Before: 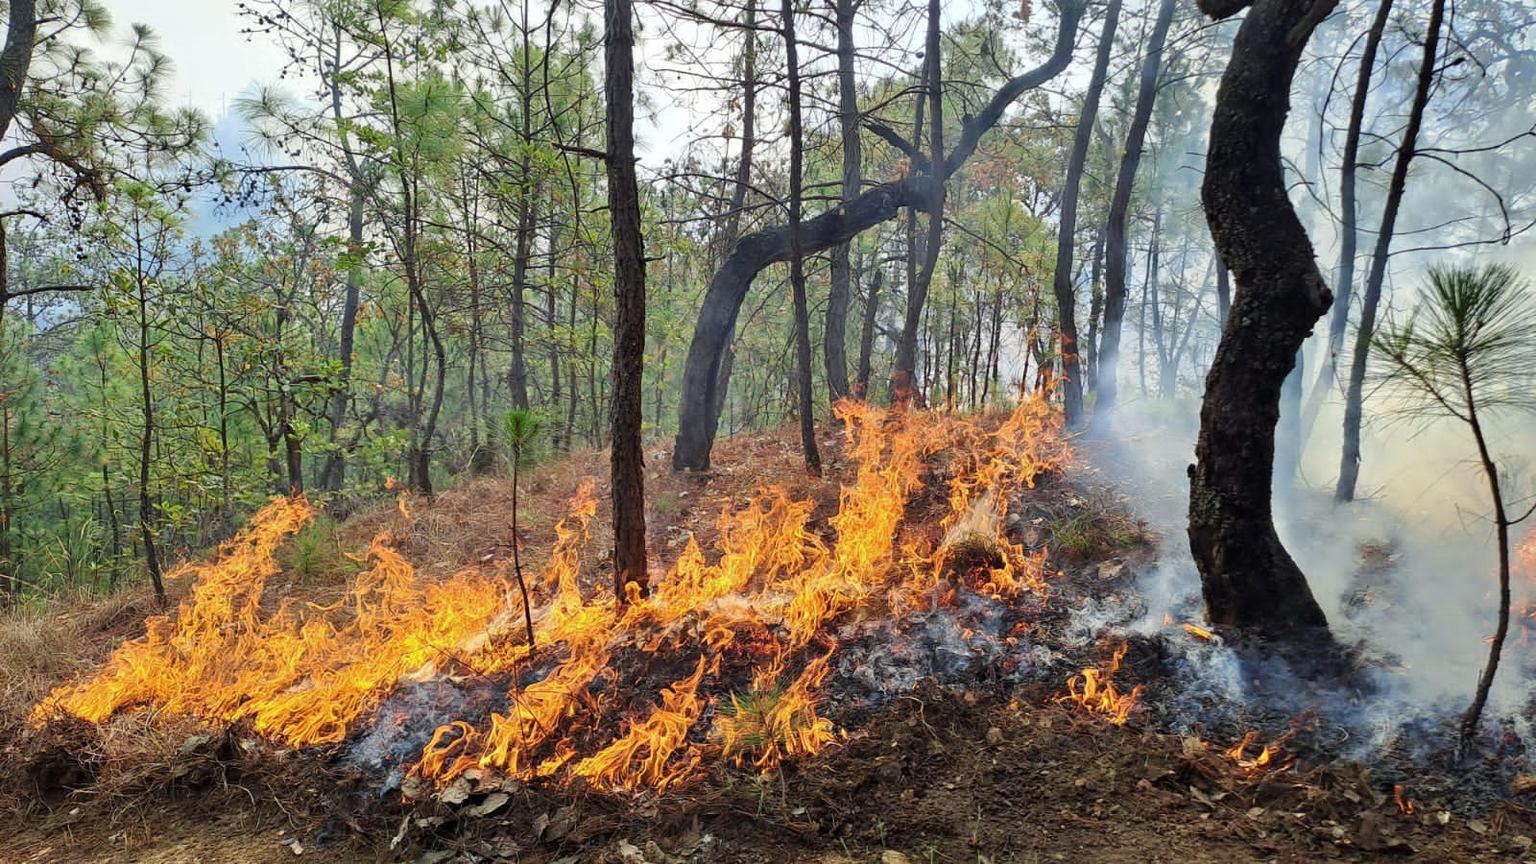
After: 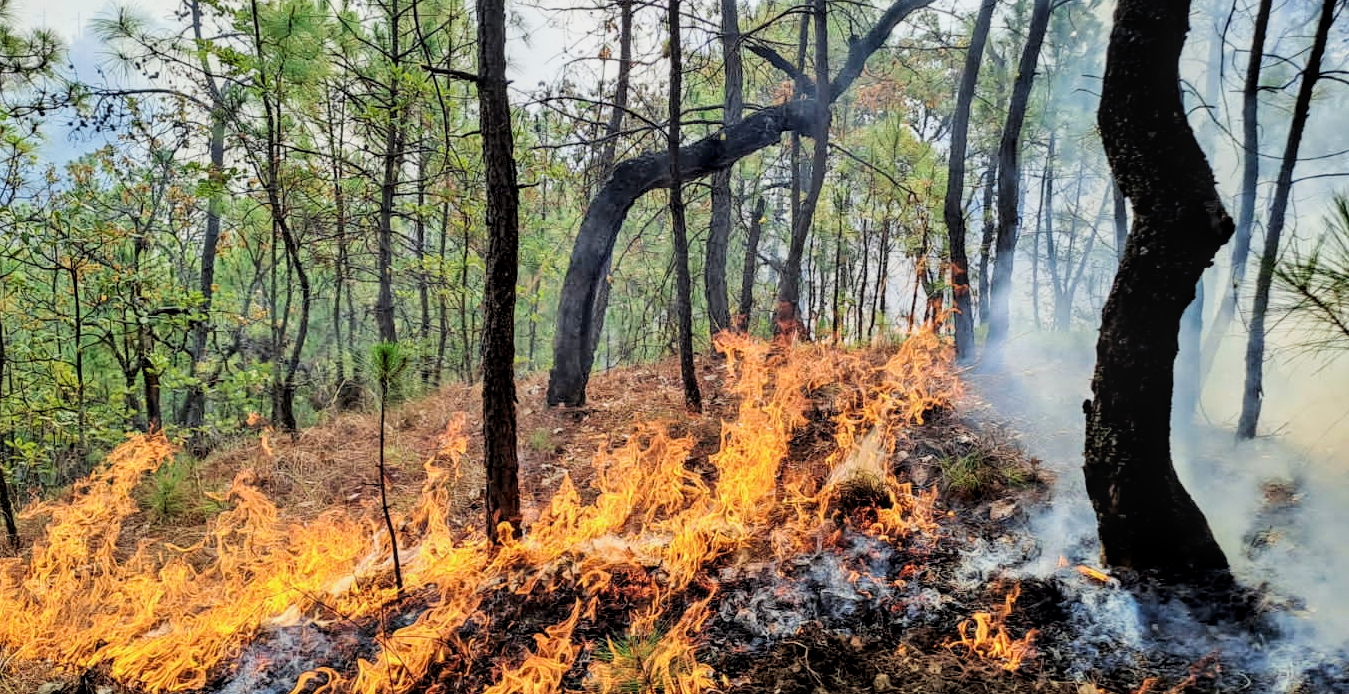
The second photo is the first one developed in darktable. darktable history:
crop and rotate: left 9.625%, top 9.407%, right 6.054%, bottom 13.476%
velvia: on, module defaults
shadows and highlights: shadows 6.13, soften with gaussian
local contrast: detail 130%
filmic rgb: black relative exposure -5.08 EV, white relative exposure 3.98 EV, threshold 5.99 EV, hardness 2.89, contrast 1.192, highlights saturation mix -29.98%, iterations of high-quality reconstruction 0, enable highlight reconstruction true
exposure: exposure 0.296 EV, compensate highlight preservation false
levels: levels [0, 0.498, 0.996]
